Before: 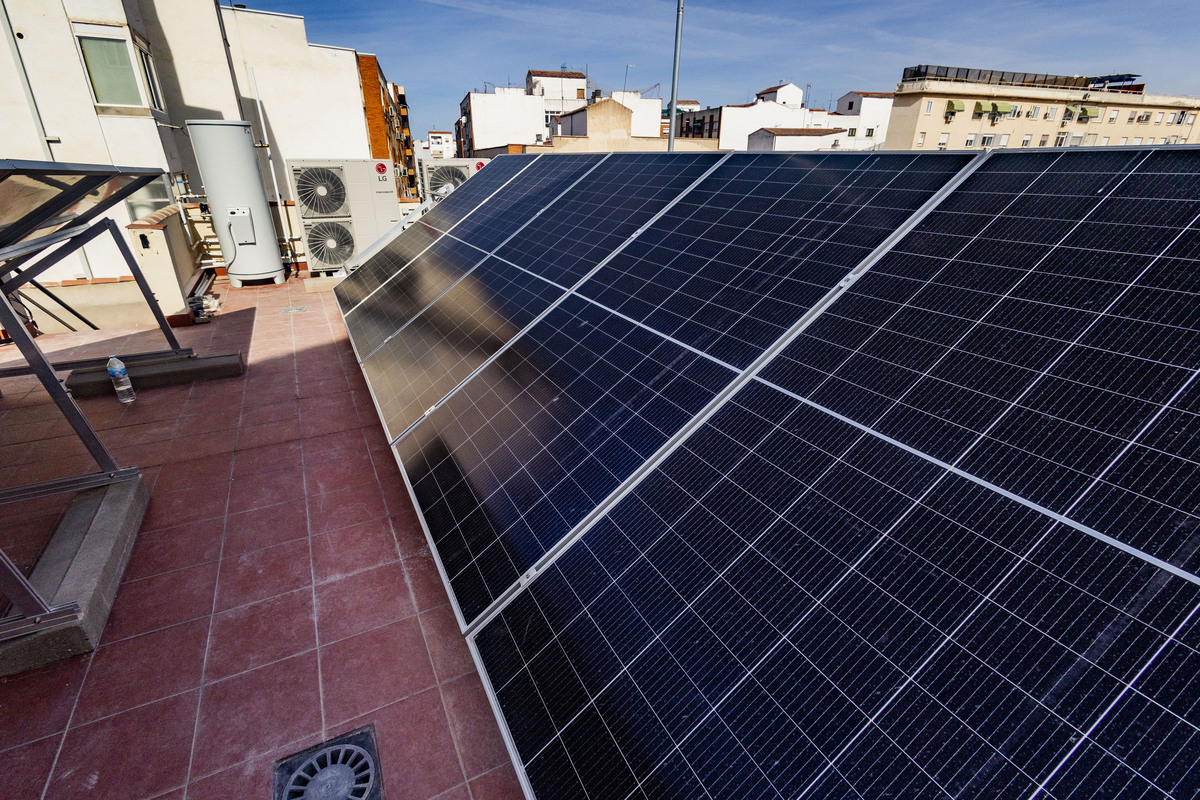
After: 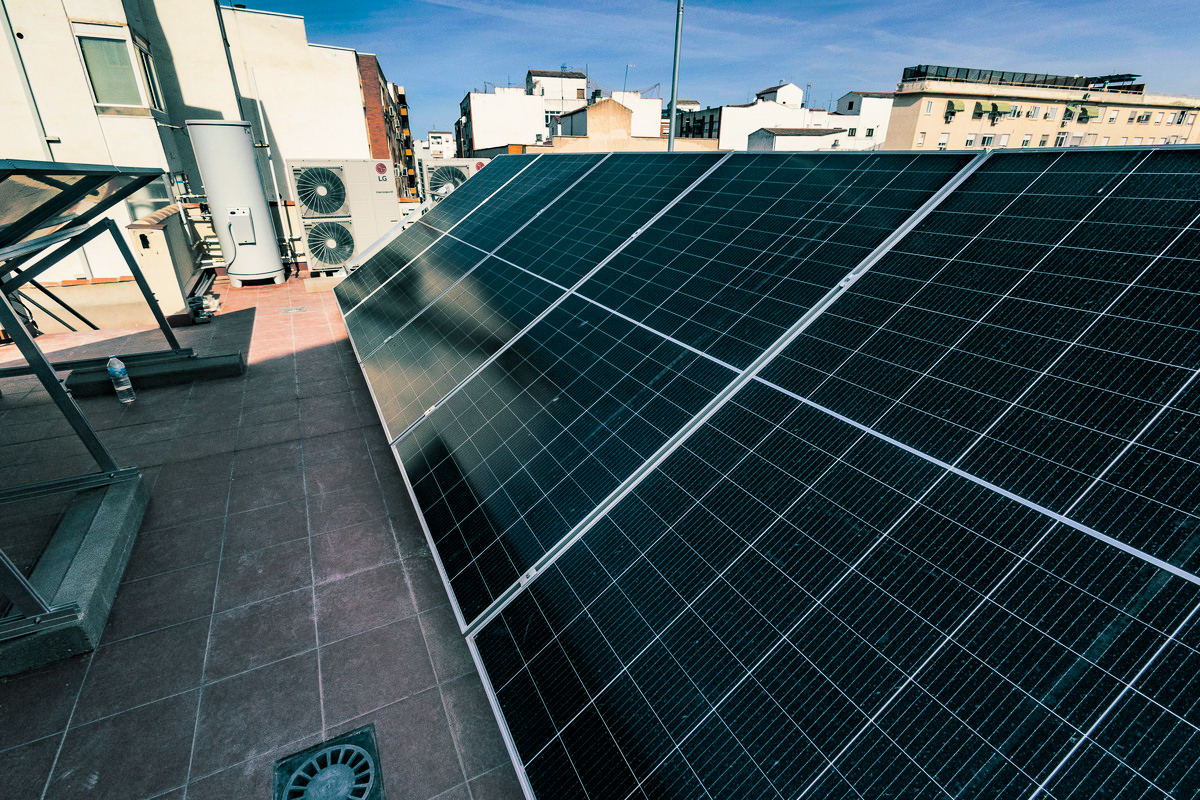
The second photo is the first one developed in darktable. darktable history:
contrast brightness saturation: contrast 0.15, brightness -0.01, saturation 0.1
split-toning: shadows › hue 186.43°, highlights › hue 49.29°, compress 30.29%
